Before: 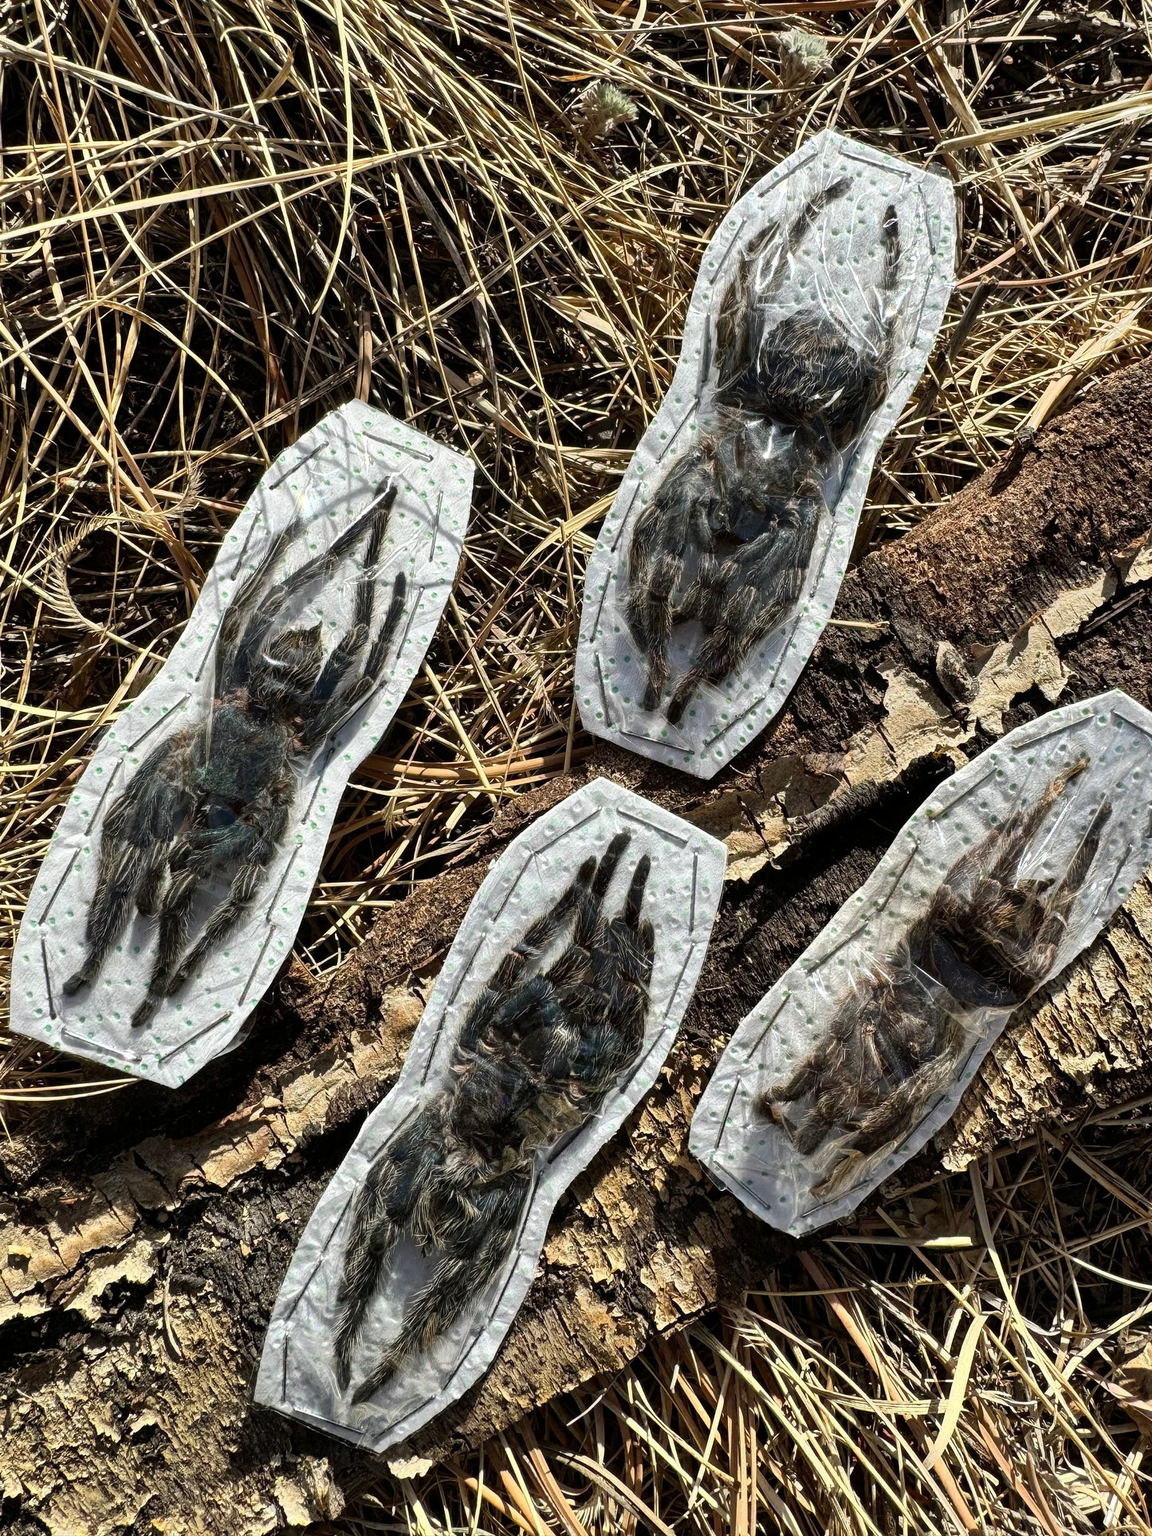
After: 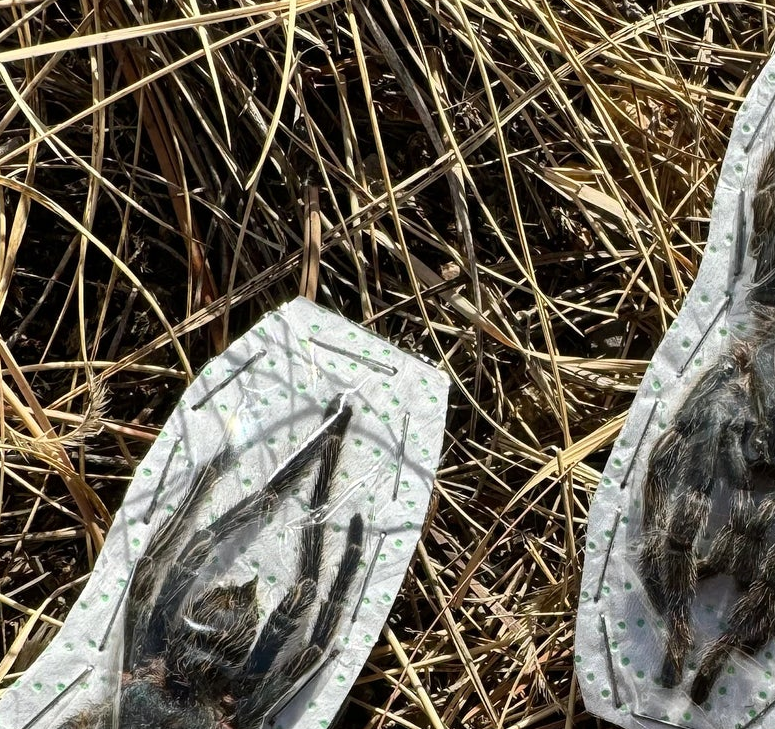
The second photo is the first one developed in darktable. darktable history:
crop: left 10.121%, top 10.631%, right 36.218%, bottom 51.526%
rotate and perspective: automatic cropping off
